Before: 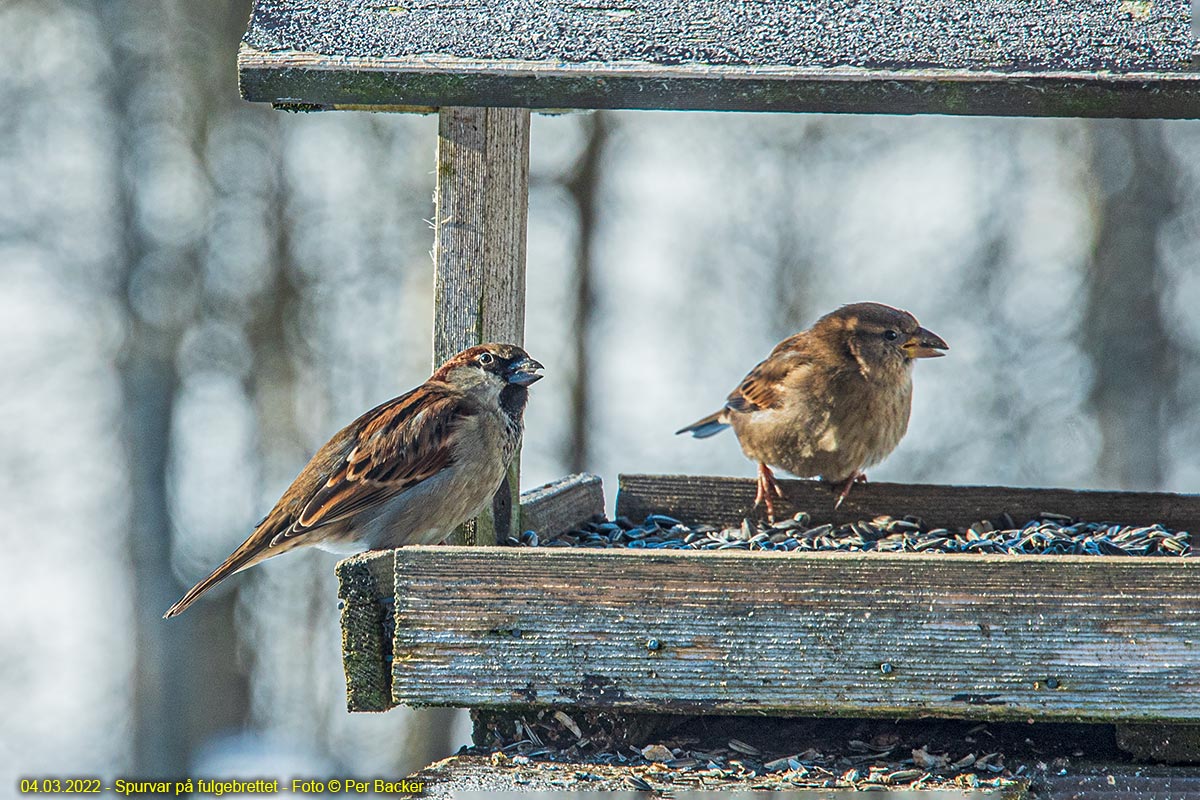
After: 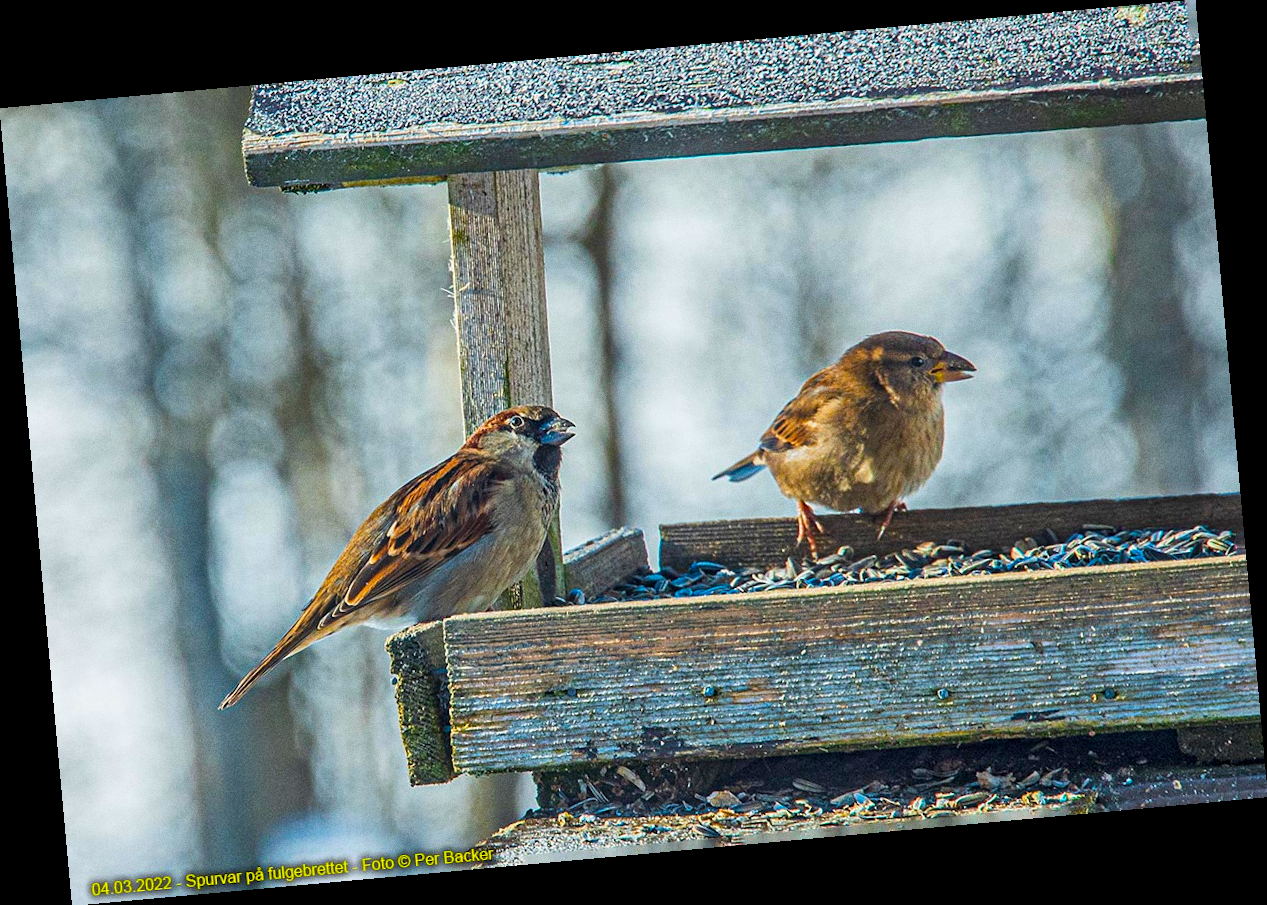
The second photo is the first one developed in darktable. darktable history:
grain: coarseness 0.09 ISO
color balance rgb: linear chroma grading › global chroma 15%, perceptual saturation grading › global saturation 30%
rotate and perspective: rotation -5.2°, automatic cropping off
